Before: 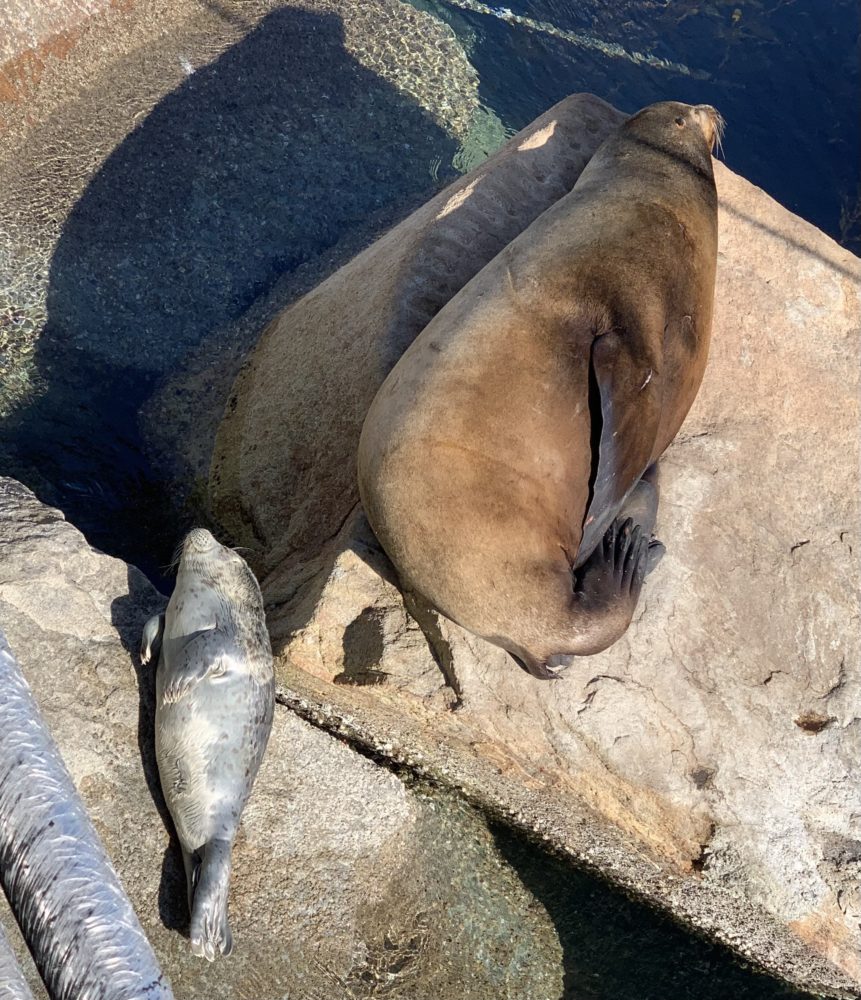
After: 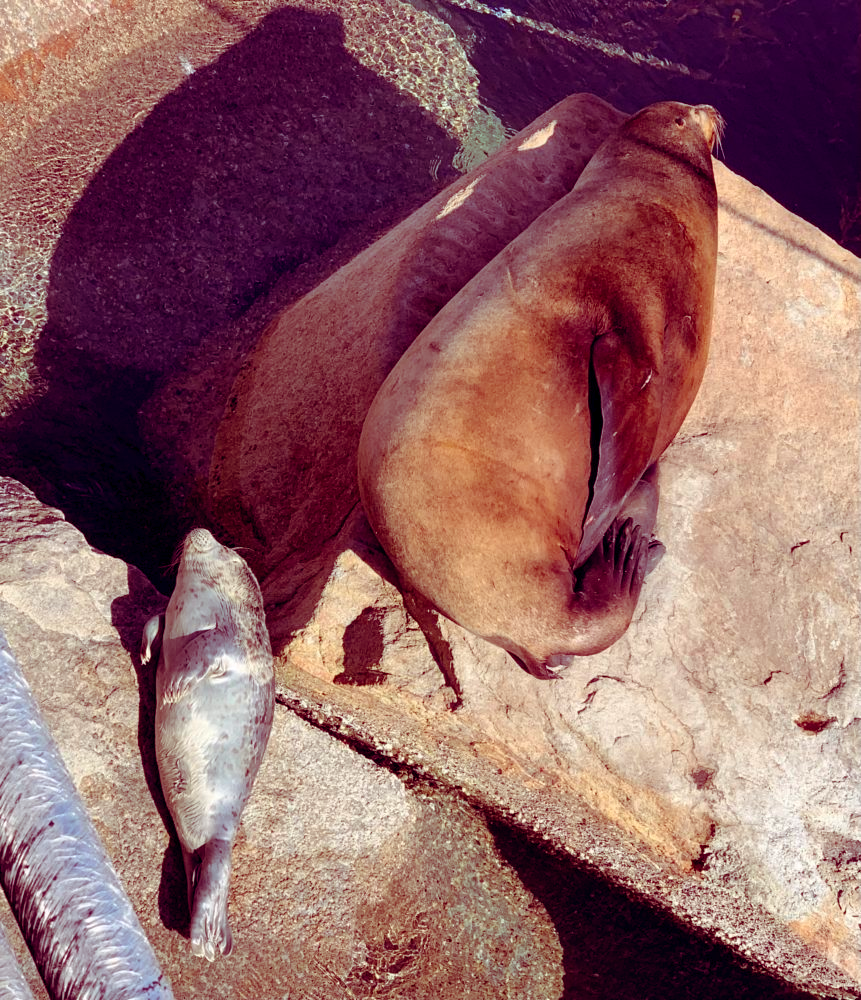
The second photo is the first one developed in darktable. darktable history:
color balance rgb: shadows lift › luminance -18.507%, shadows lift › chroma 35.166%, global offset › chroma 0.069%, global offset › hue 253.35°, perceptual saturation grading › global saturation 9.686%
